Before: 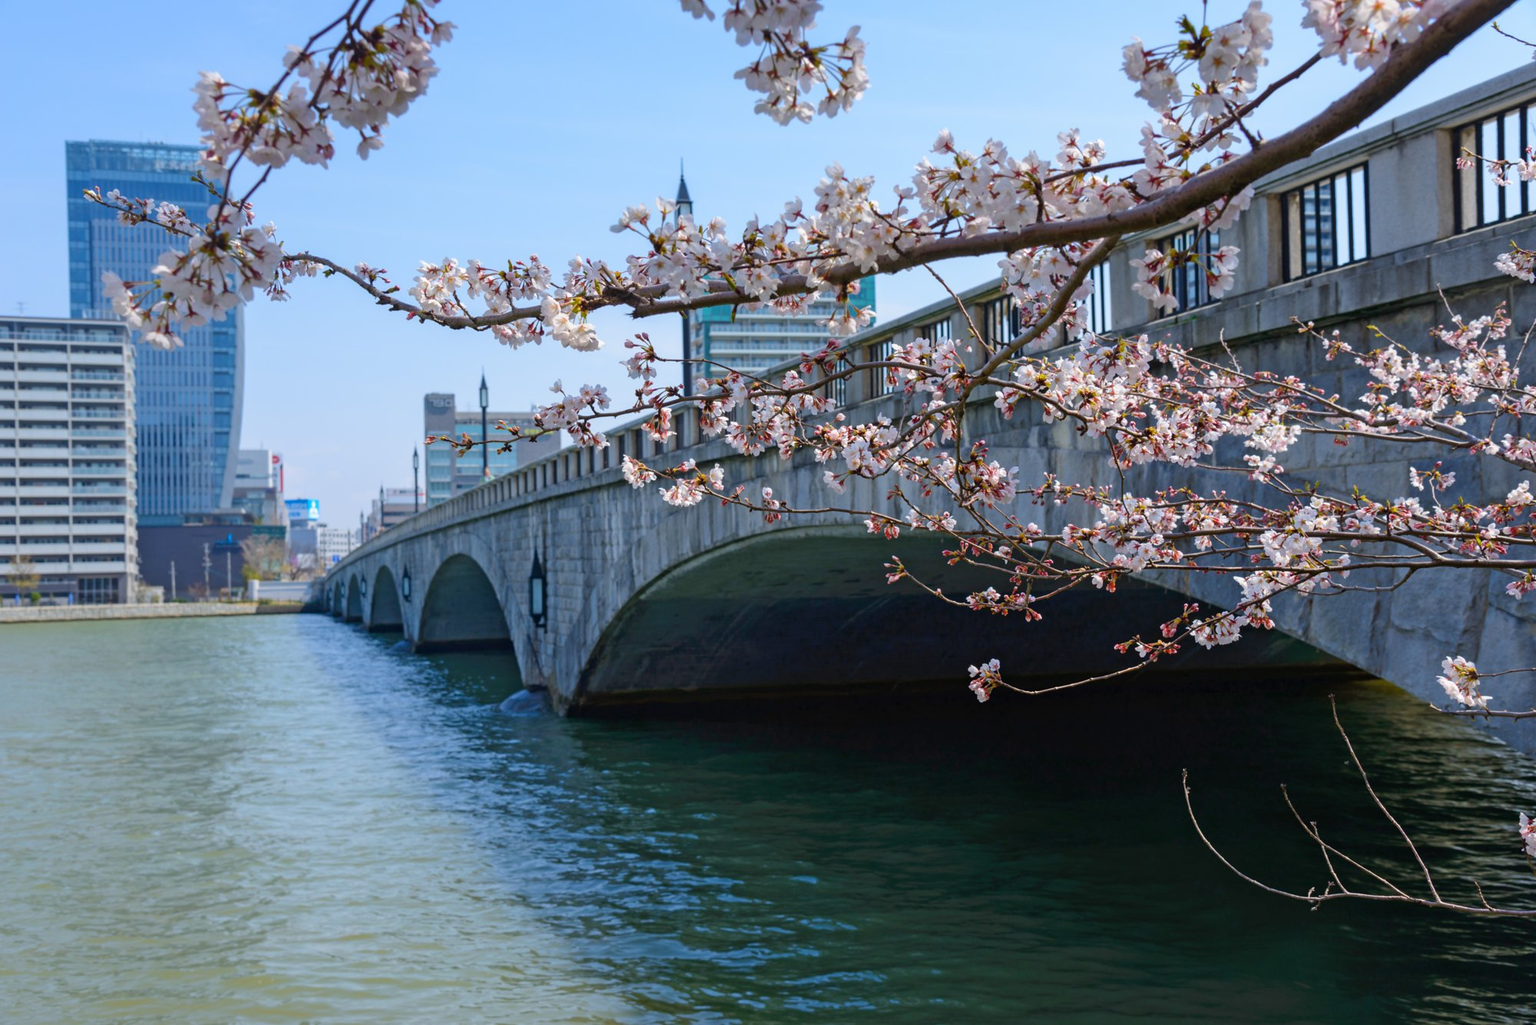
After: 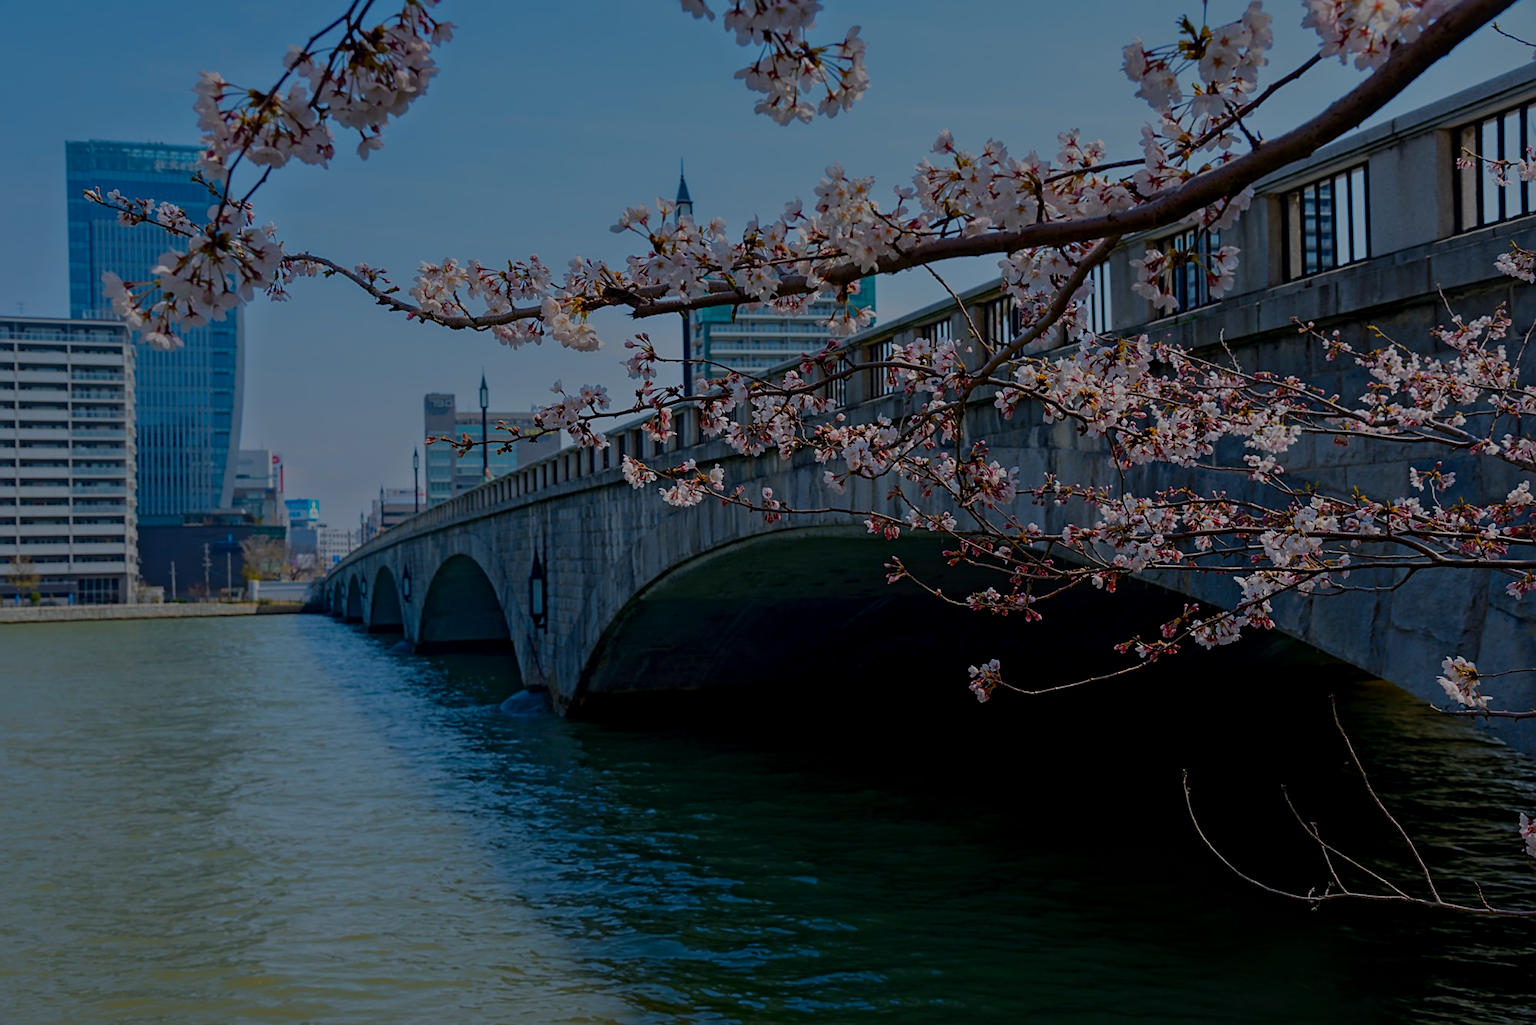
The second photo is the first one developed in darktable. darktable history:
tone equalizer: -8 EV -1.96 EV, -7 EV -1.99 EV, -6 EV -1.98 EV, -5 EV -1.97 EV, -4 EV -1.99 EV, -3 EV -1.98 EV, -2 EV -1.99 EV, -1 EV -1.62 EV, +0 EV -2 EV
sharpen: on, module defaults
exposure: black level correction 0.009, compensate exposure bias true, compensate highlight preservation false
color zones: curves: ch1 [(0.235, 0.558) (0.75, 0.5)]; ch2 [(0.25, 0.462) (0.749, 0.457)], mix 101.56%
